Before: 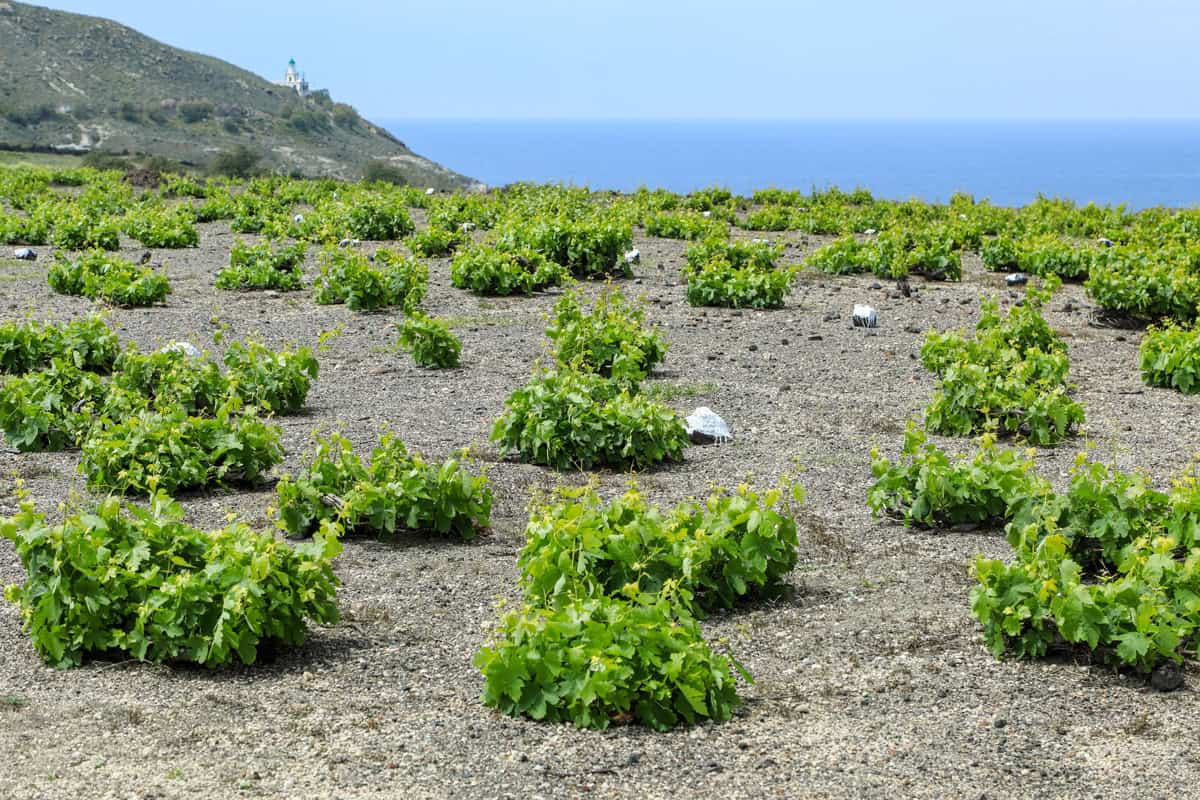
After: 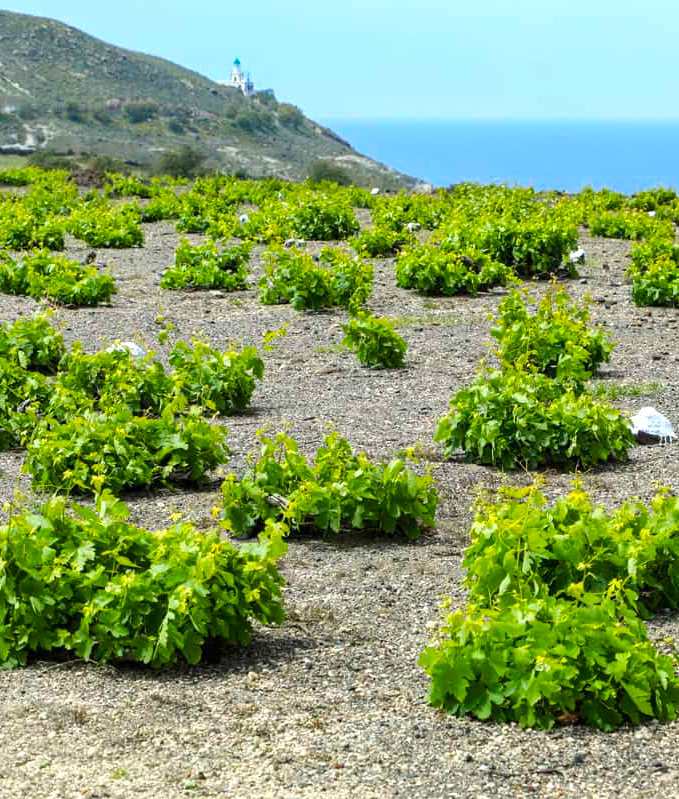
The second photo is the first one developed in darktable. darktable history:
tone equalizer: on, module defaults
crop: left 4.655%, right 38.747%
color balance rgb: linear chroma grading › global chroma 9.171%, perceptual saturation grading › global saturation 19.476%, perceptual brilliance grading › highlights 8.289%, perceptual brilliance grading › mid-tones 4.072%, perceptual brilliance grading › shadows 1.275%, global vibrance 20%
